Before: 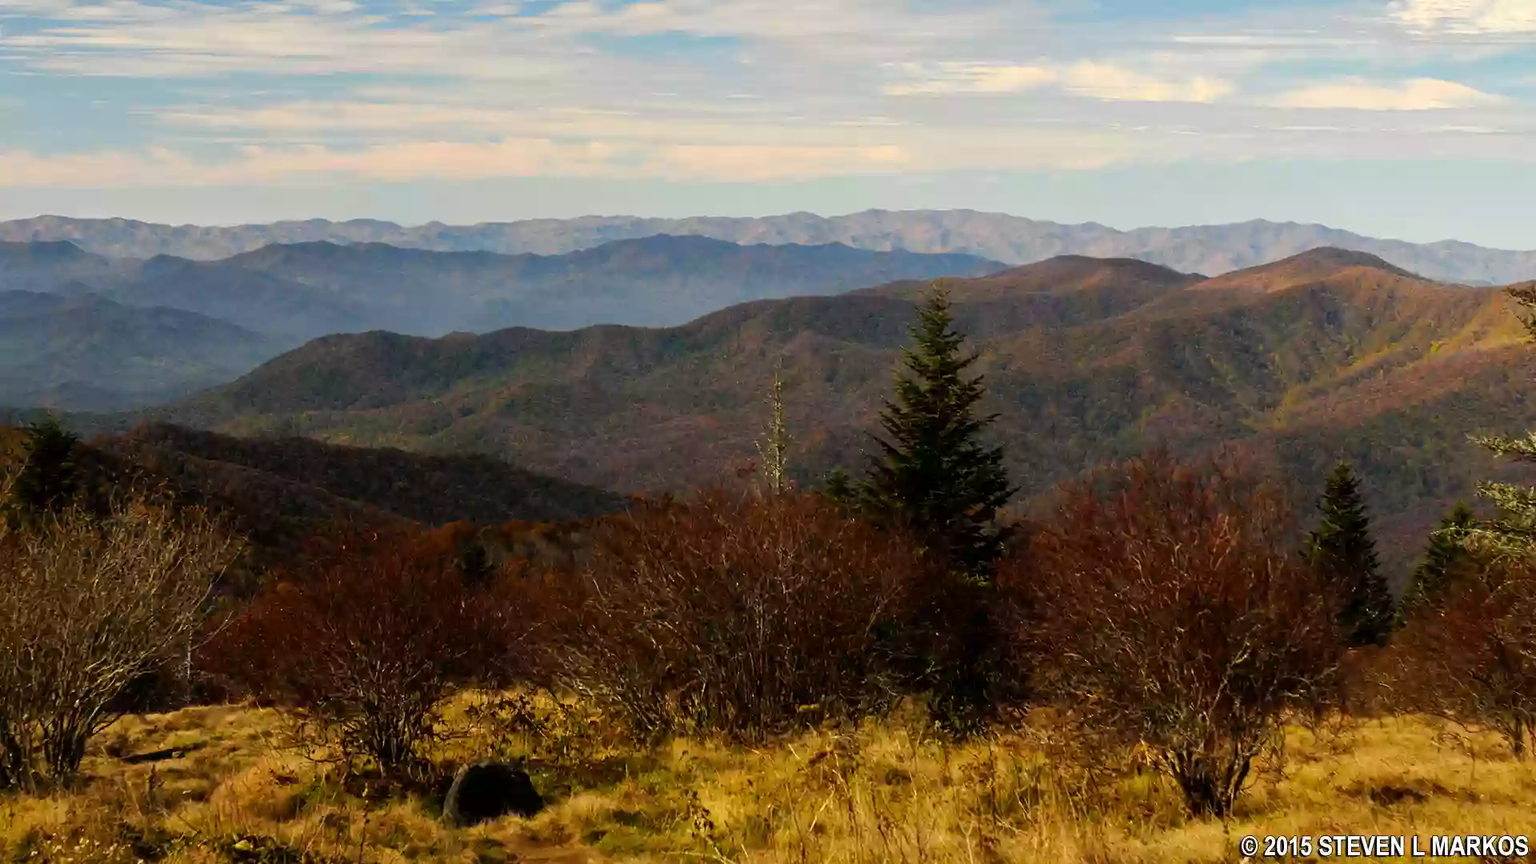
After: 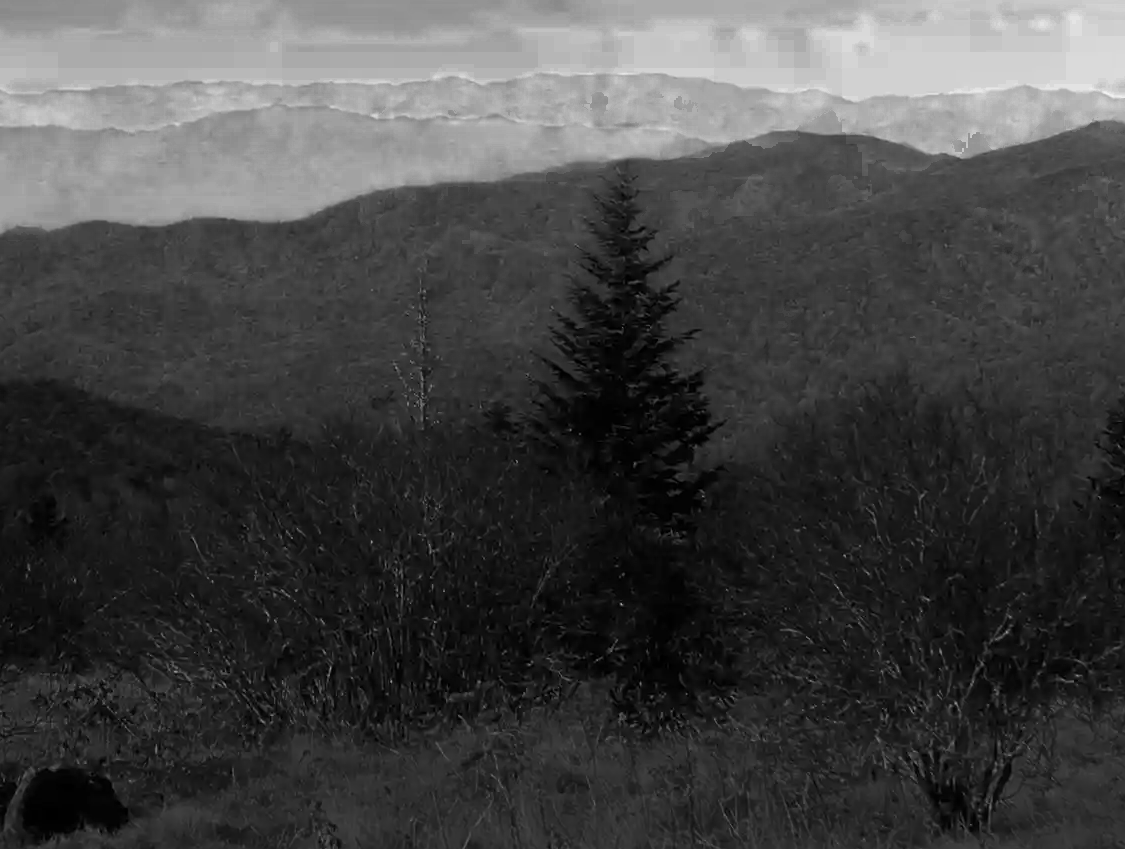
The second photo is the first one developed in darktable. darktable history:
color zones: curves: ch0 [(0.287, 0.048) (0.493, 0.484) (0.737, 0.816)]; ch1 [(0, 0) (0.143, 0) (0.286, 0) (0.429, 0) (0.571, 0) (0.714, 0) (0.857, 0)], mix 100.7%
crop and rotate: left 28.685%, top 17.474%, right 12.695%, bottom 3.889%
